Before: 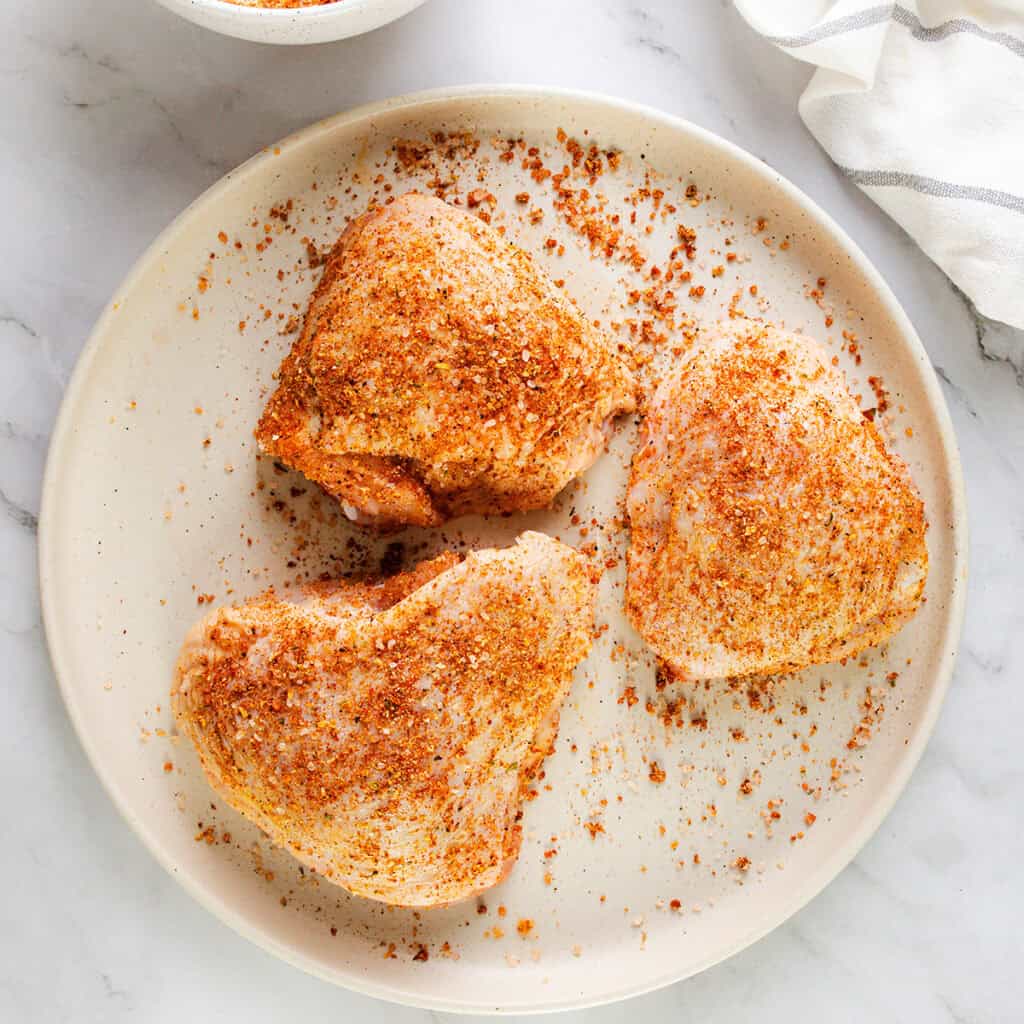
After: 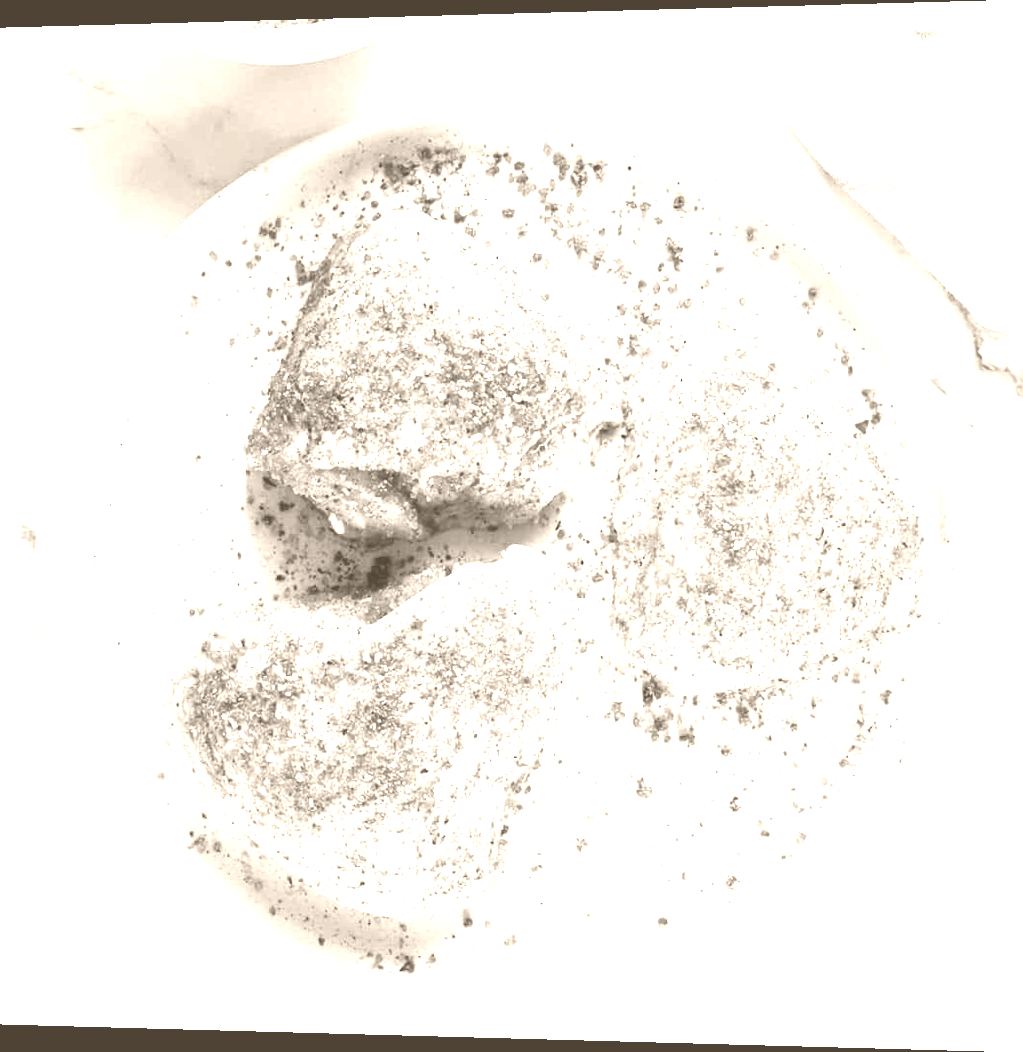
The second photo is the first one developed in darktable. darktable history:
exposure: exposure 0.657 EV, compensate highlight preservation false
colorize: hue 34.49°, saturation 35.33%, source mix 100%, version 1
rotate and perspective: lens shift (horizontal) -0.055, automatic cropping off
white balance: red 0.766, blue 1.537
